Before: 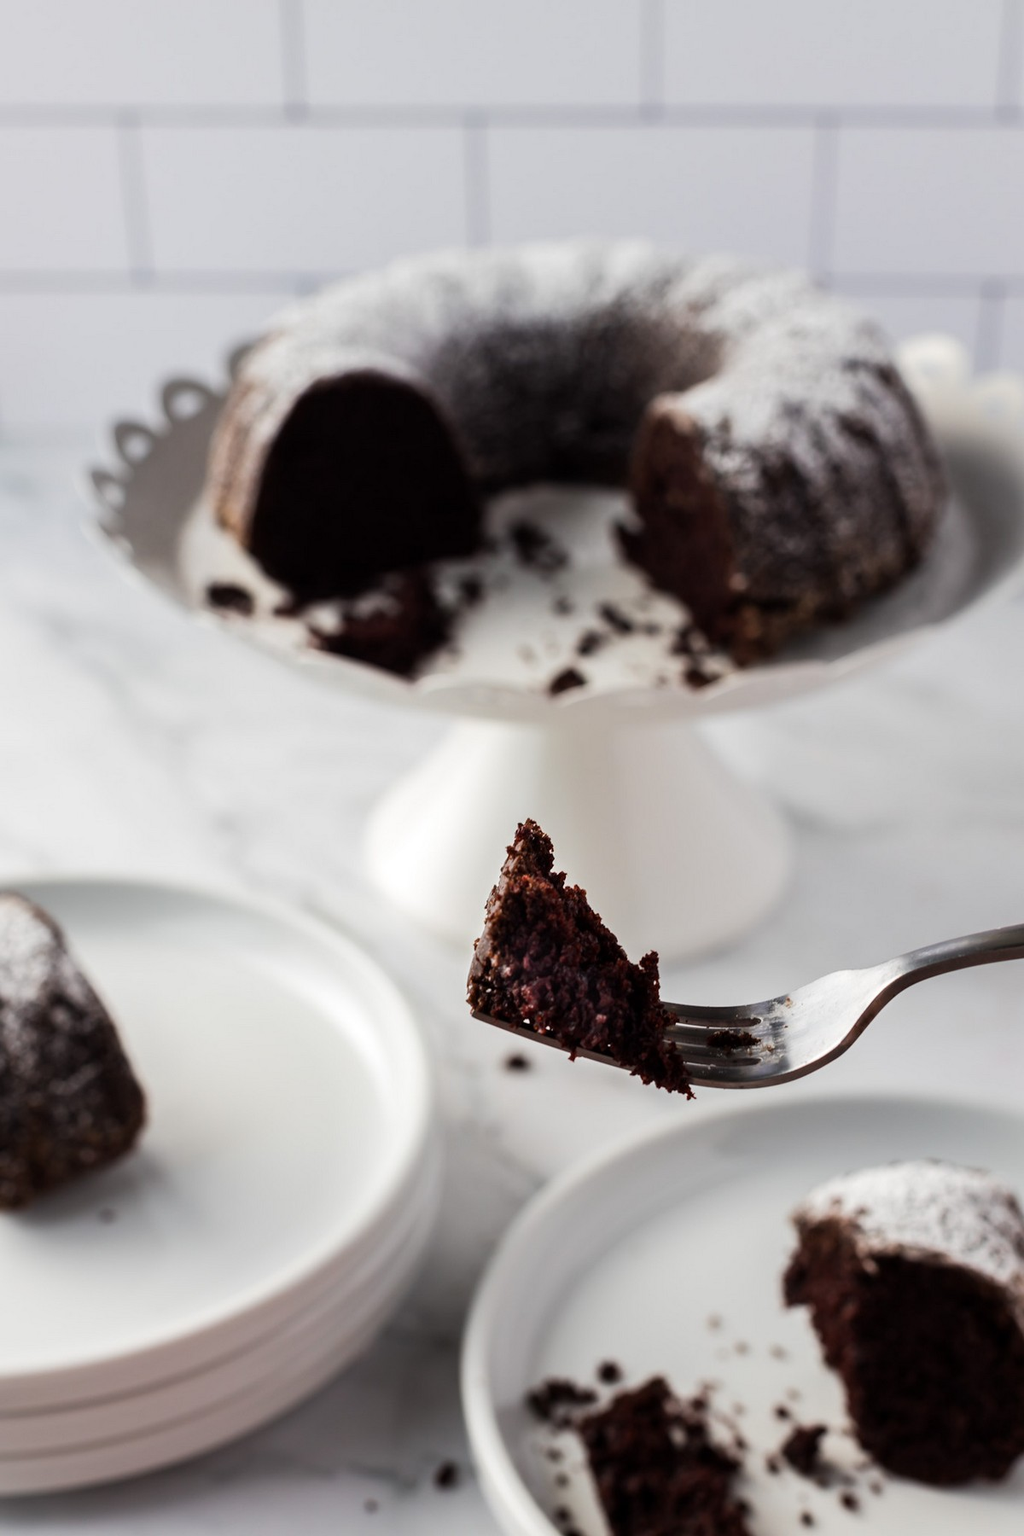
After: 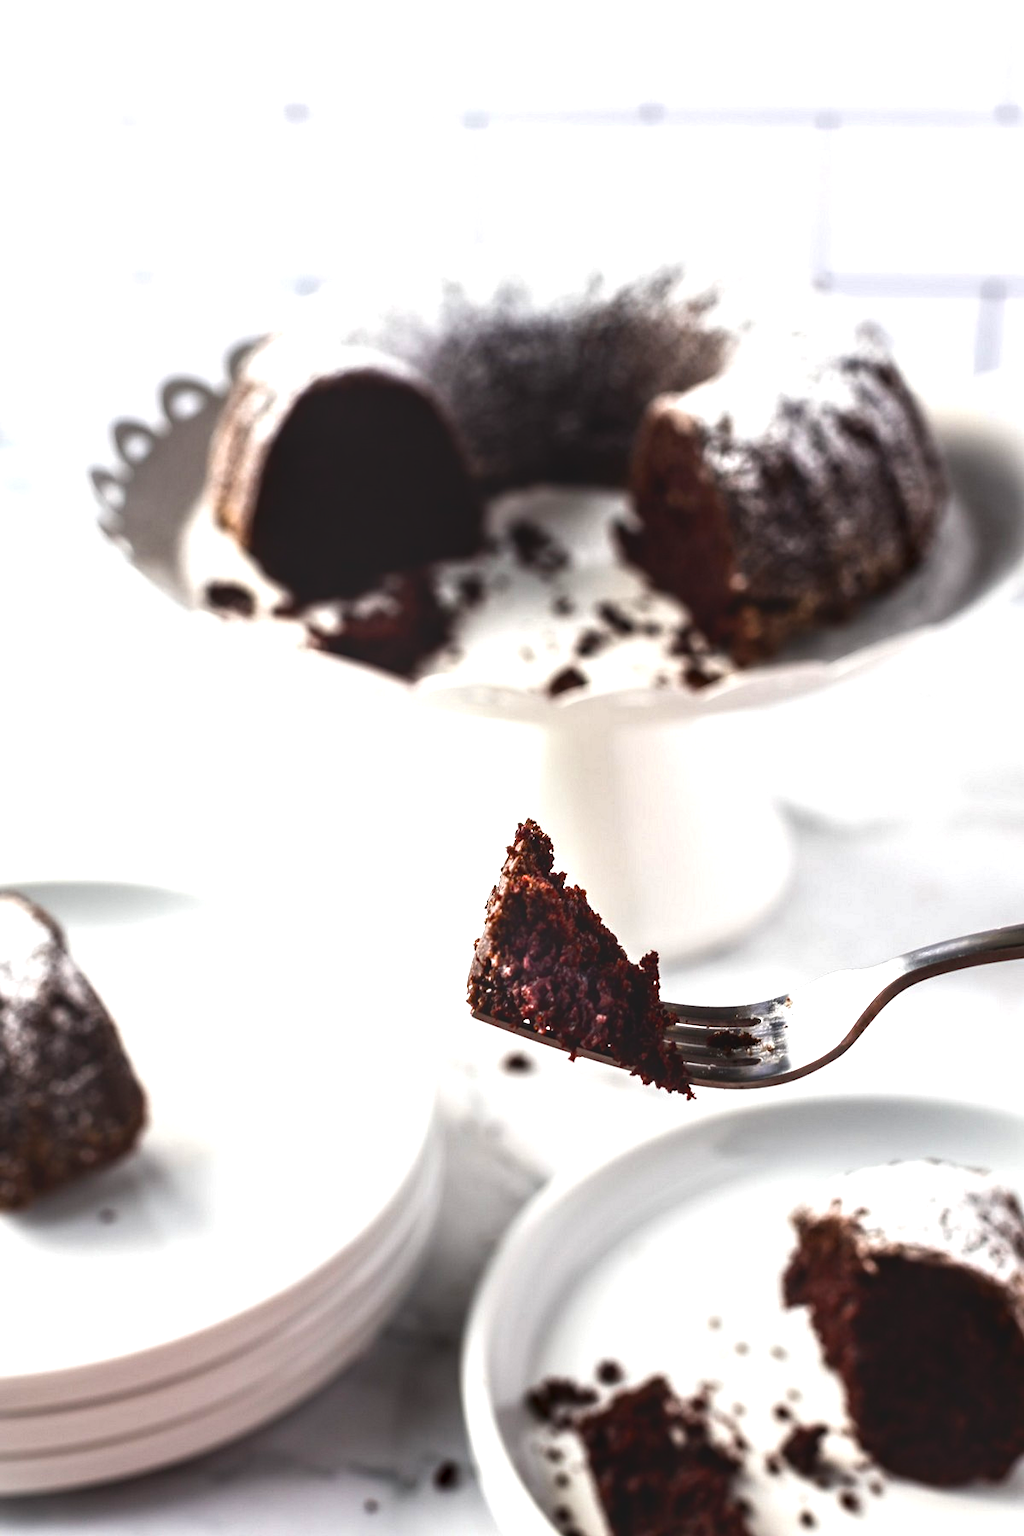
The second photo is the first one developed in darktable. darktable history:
contrast brightness saturation: brightness -0.2, saturation 0.08
exposure: black level correction 0, exposure 1 EV, compensate exposure bias true, compensate highlight preservation false
local contrast: on, module defaults
